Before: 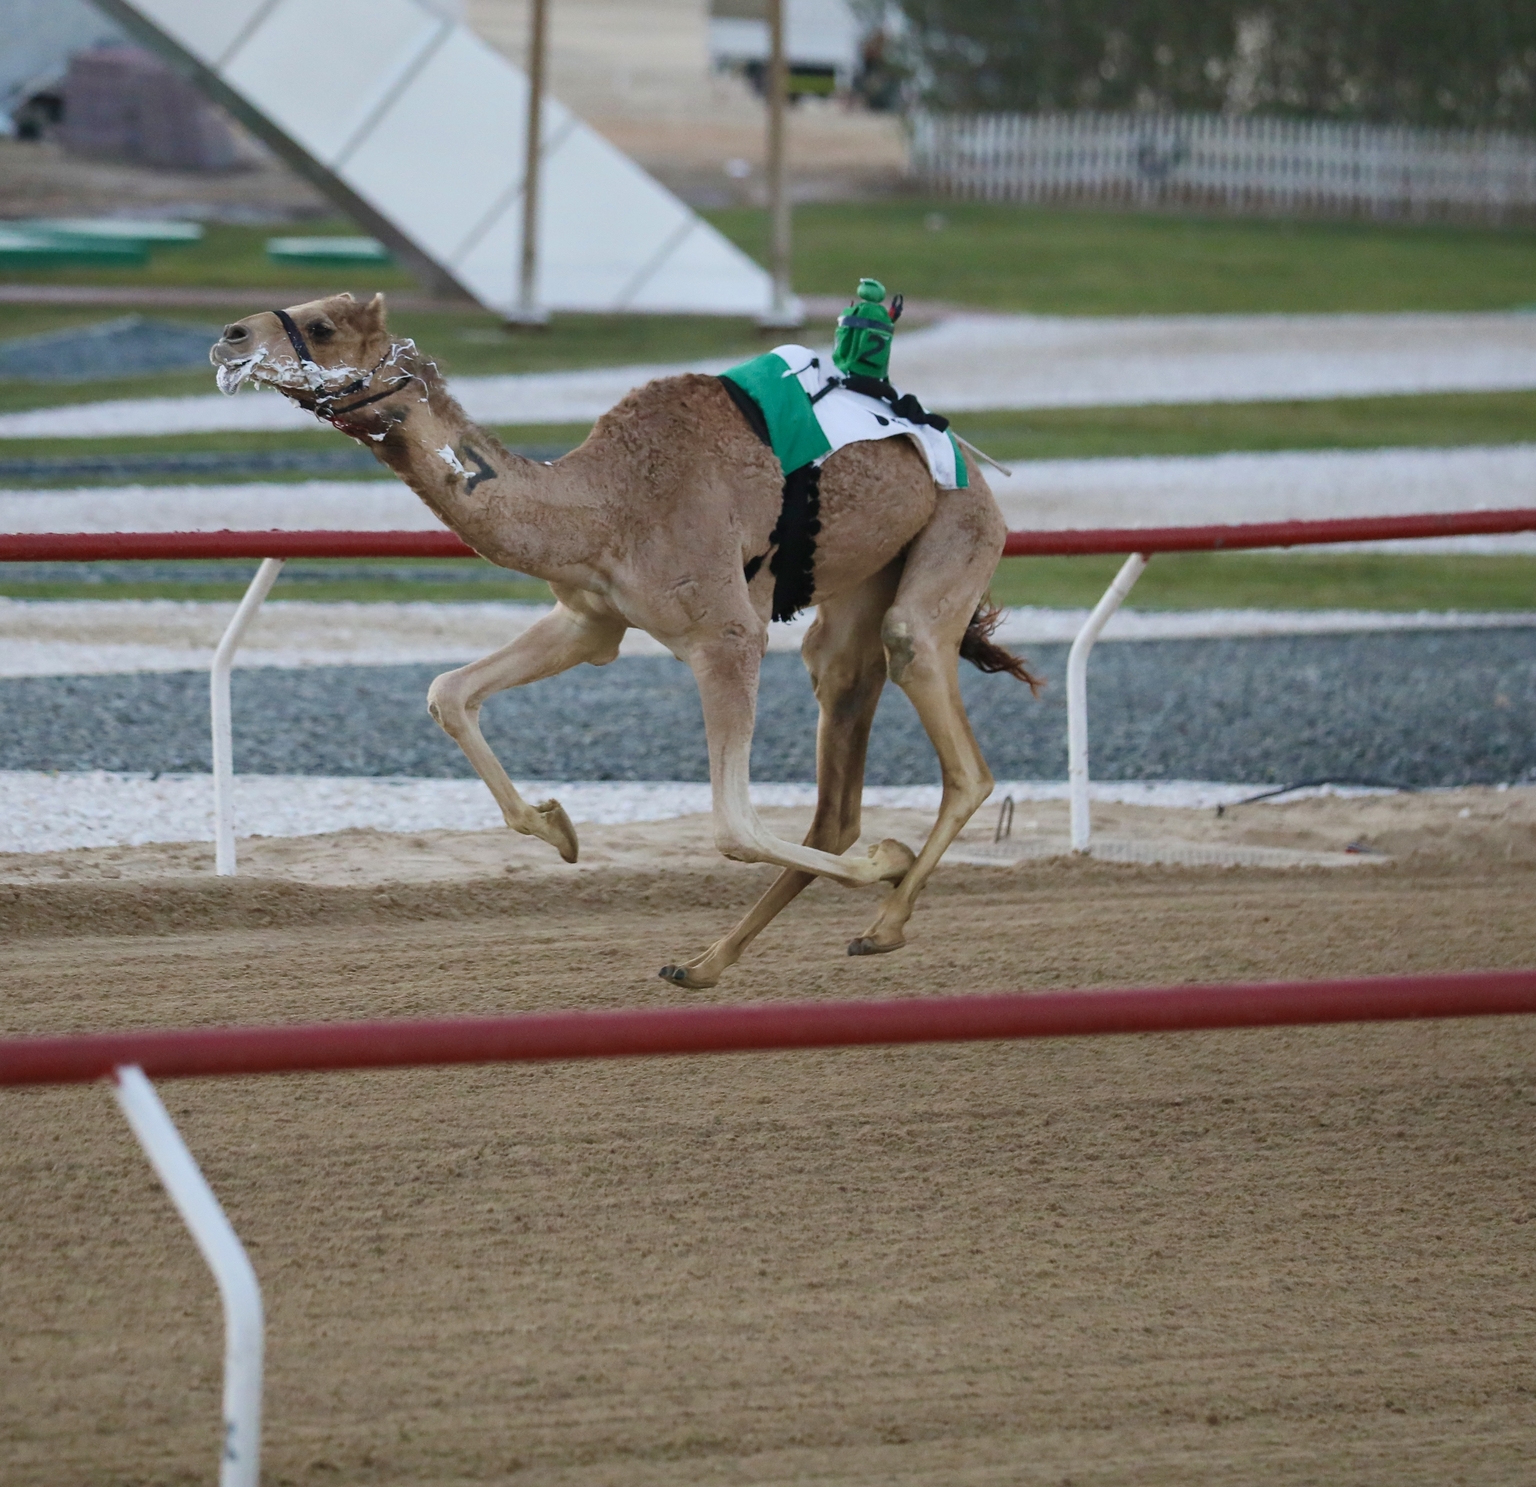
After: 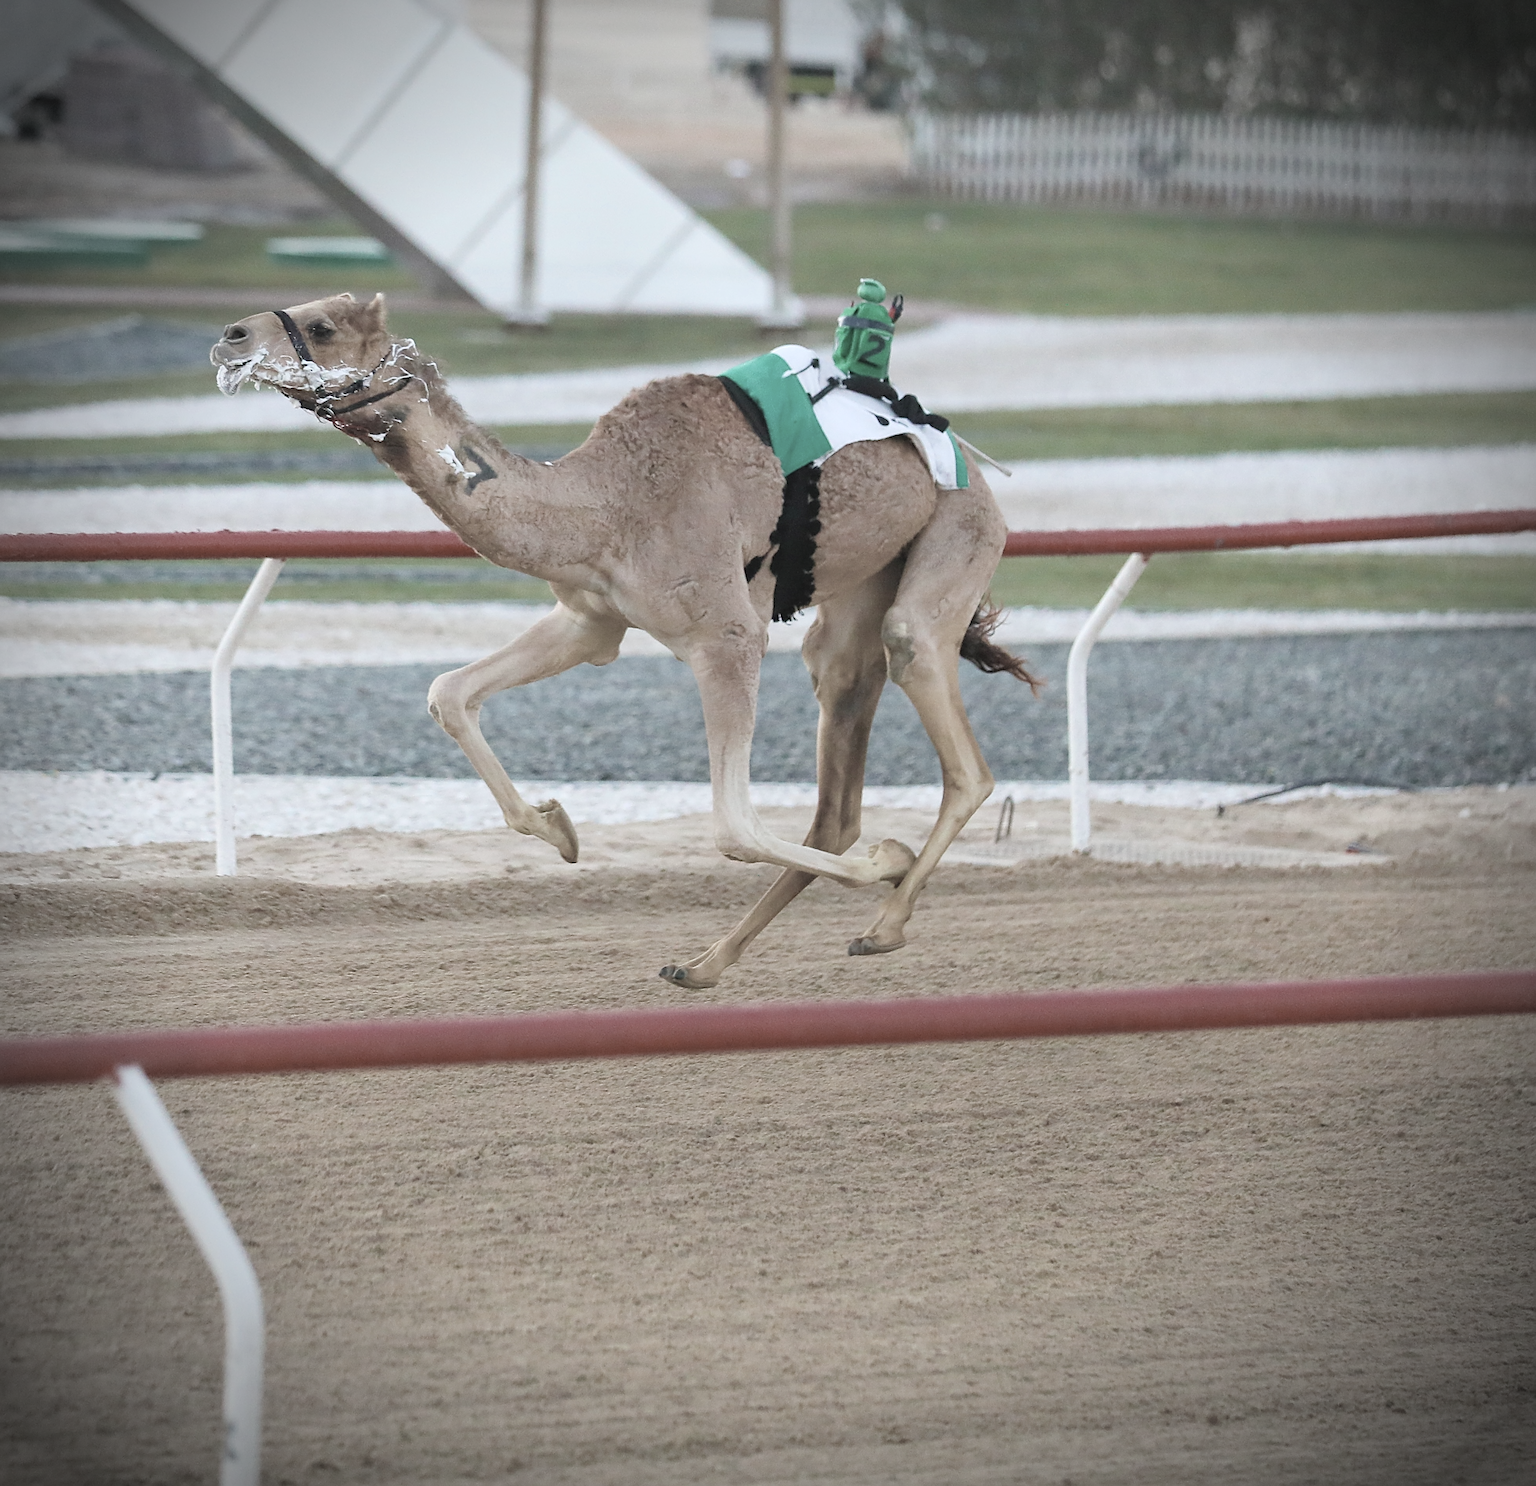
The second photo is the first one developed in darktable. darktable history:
exposure: exposure 0.253 EV, compensate highlight preservation false
sharpen: radius 2.537, amount 0.627
contrast brightness saturation: brightness 0.188, saturation -0.502
vignetting: brightness -0.812
